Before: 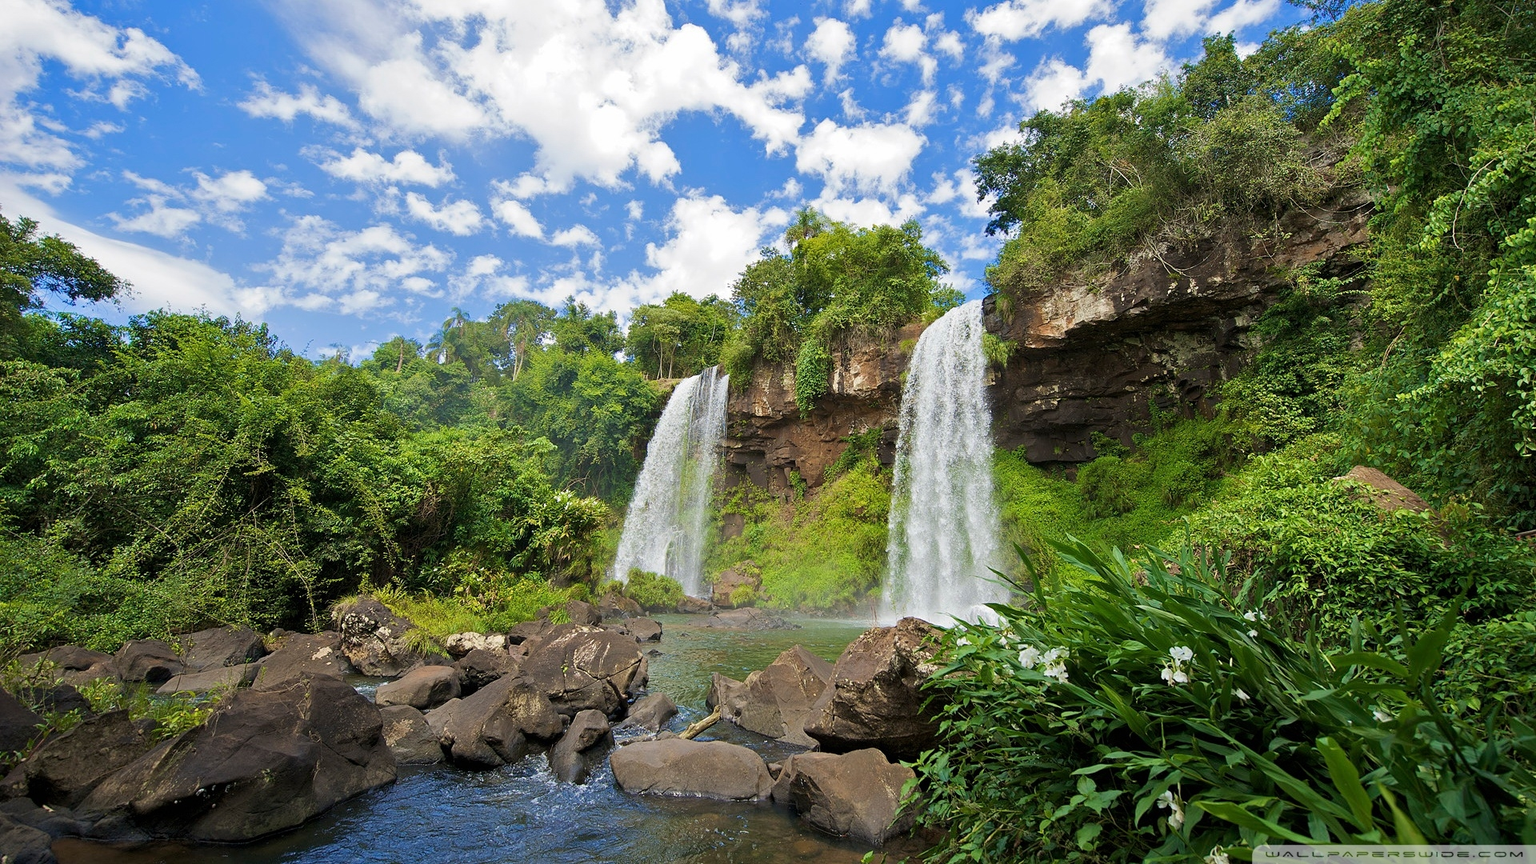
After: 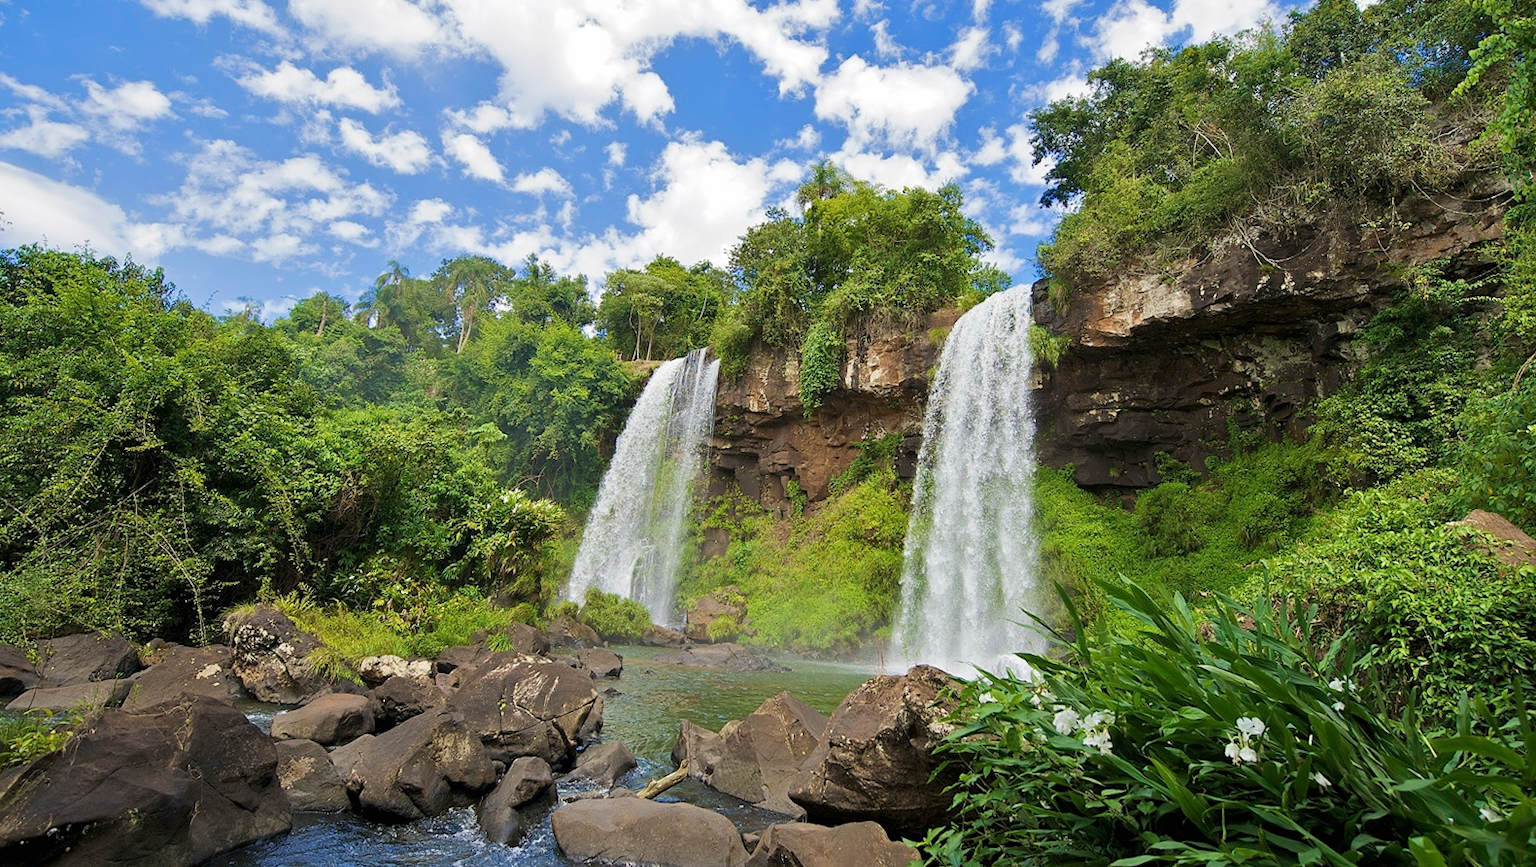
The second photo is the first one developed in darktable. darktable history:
crop and rotate: angle -2.99°, left 5.346%, top 5.225%, right 4.745%, bottom 4.534%
